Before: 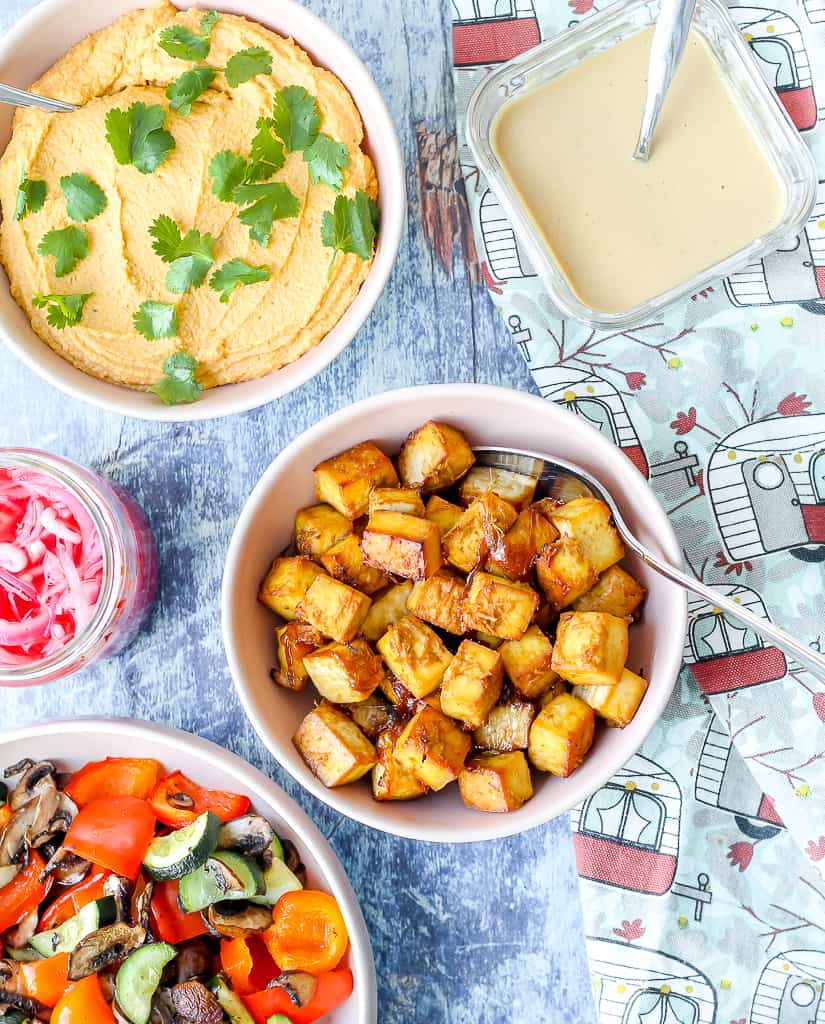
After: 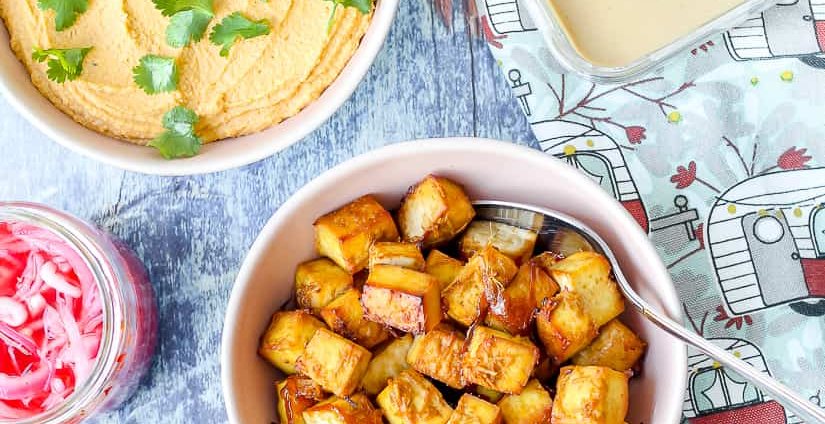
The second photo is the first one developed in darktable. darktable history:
crop and rotate: top 24.12%, bottom 34.464%
